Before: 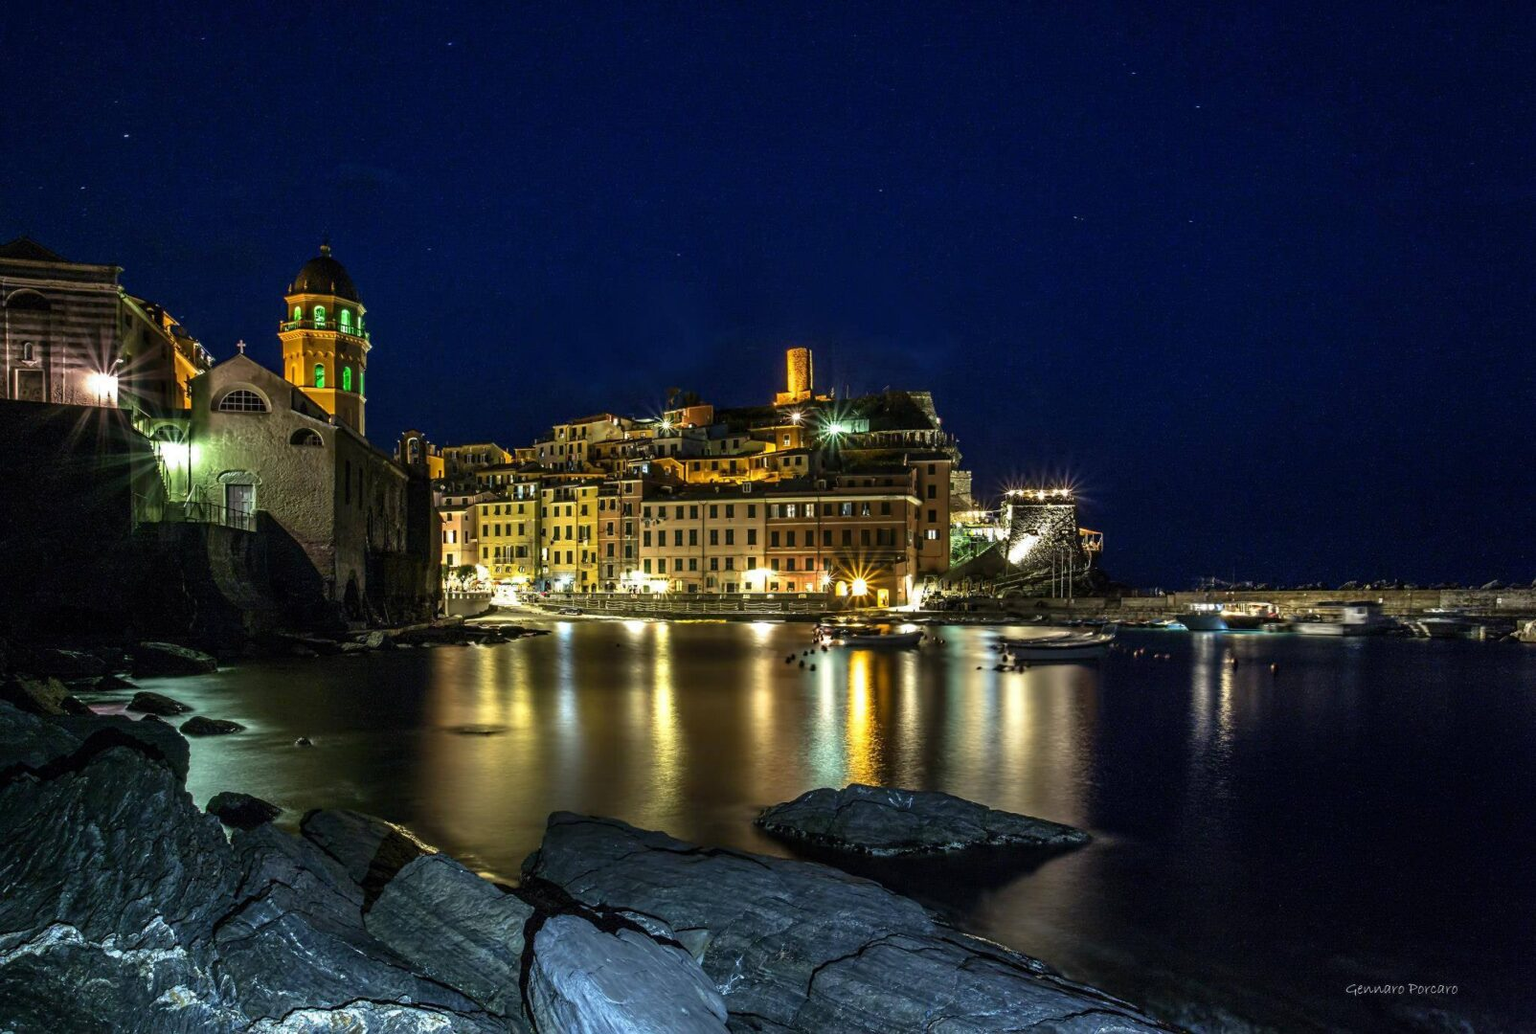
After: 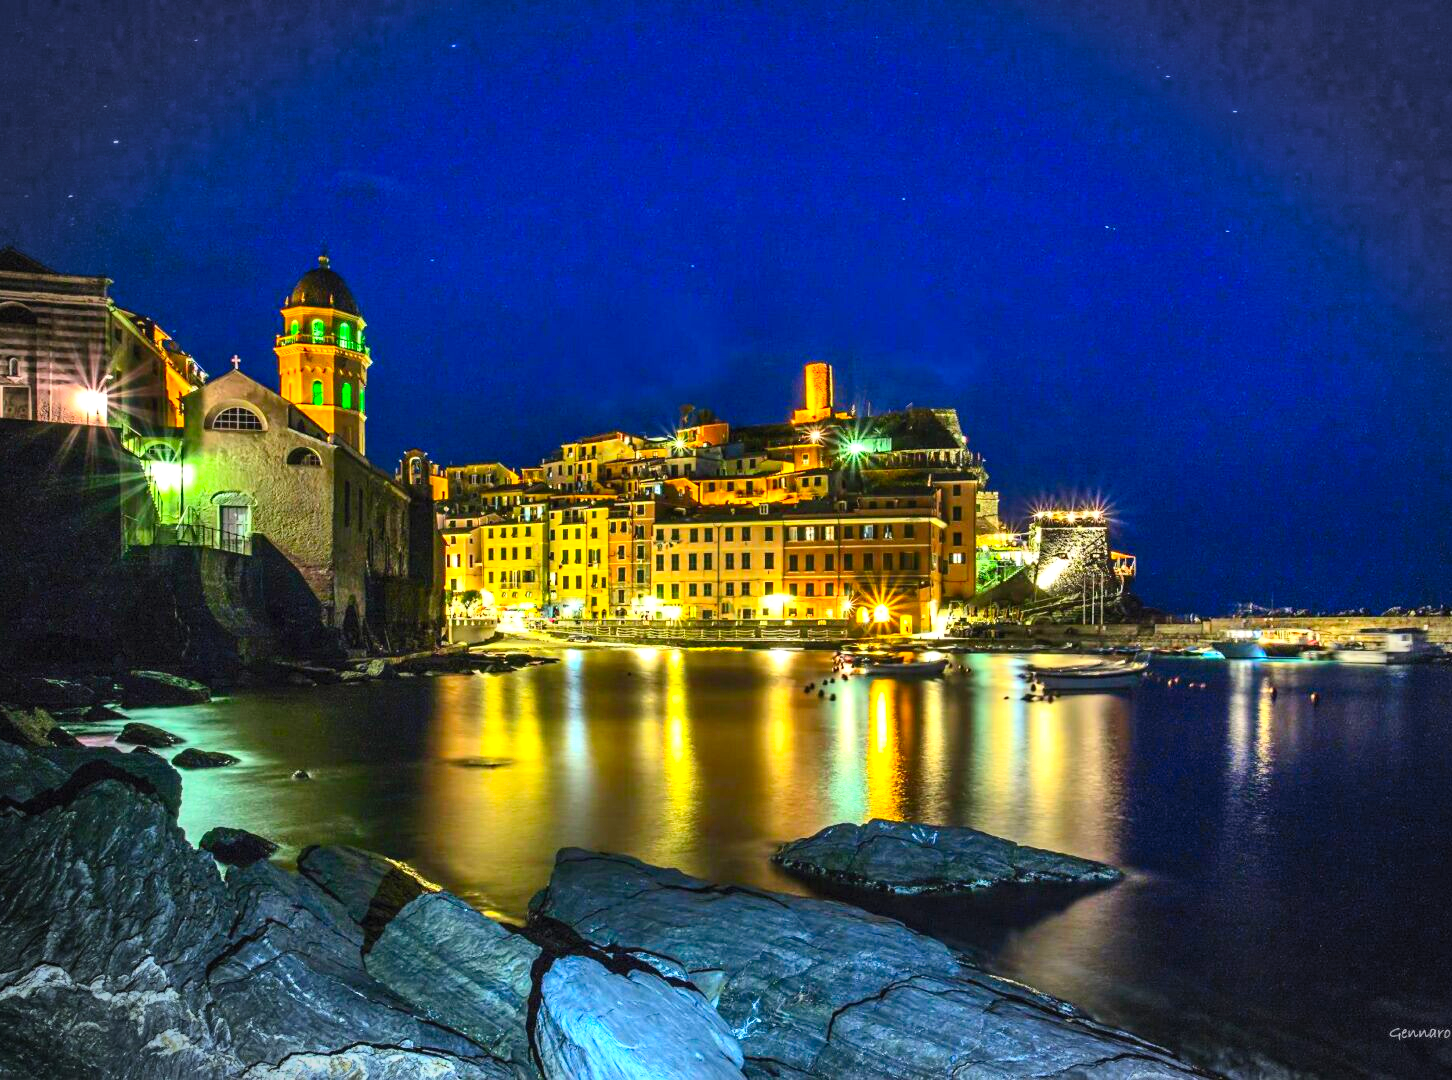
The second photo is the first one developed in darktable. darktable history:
shadows and highlights: shadows 43.56, white point adjustment -1.48, soften with gaussian
exposure: black level correction 0, exposure 0.693 EV, compensate exposure bias true, compensate highlight preservation false
crop and rotate: left 1.035%, right 8.392%
vignetting: fall-off start 90.25%, fall-off radius 38.39%, width/height ratio 1.215, shape 1.29, unbound false
color correction: highlights b* 0.062, saturation 1.35
contrast brightness saturation: contrast 0.241, brightness 0.248, saturation 0.387
